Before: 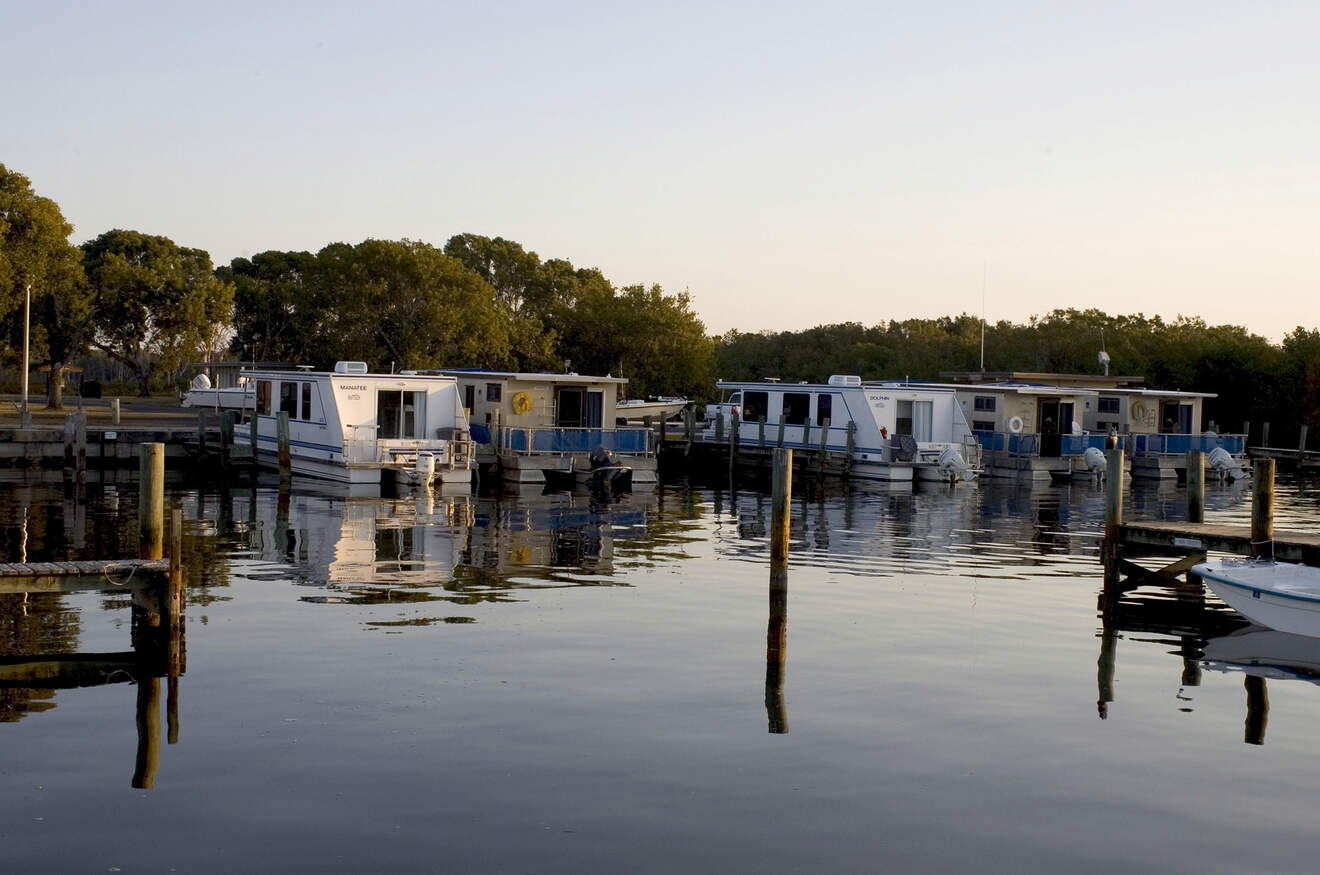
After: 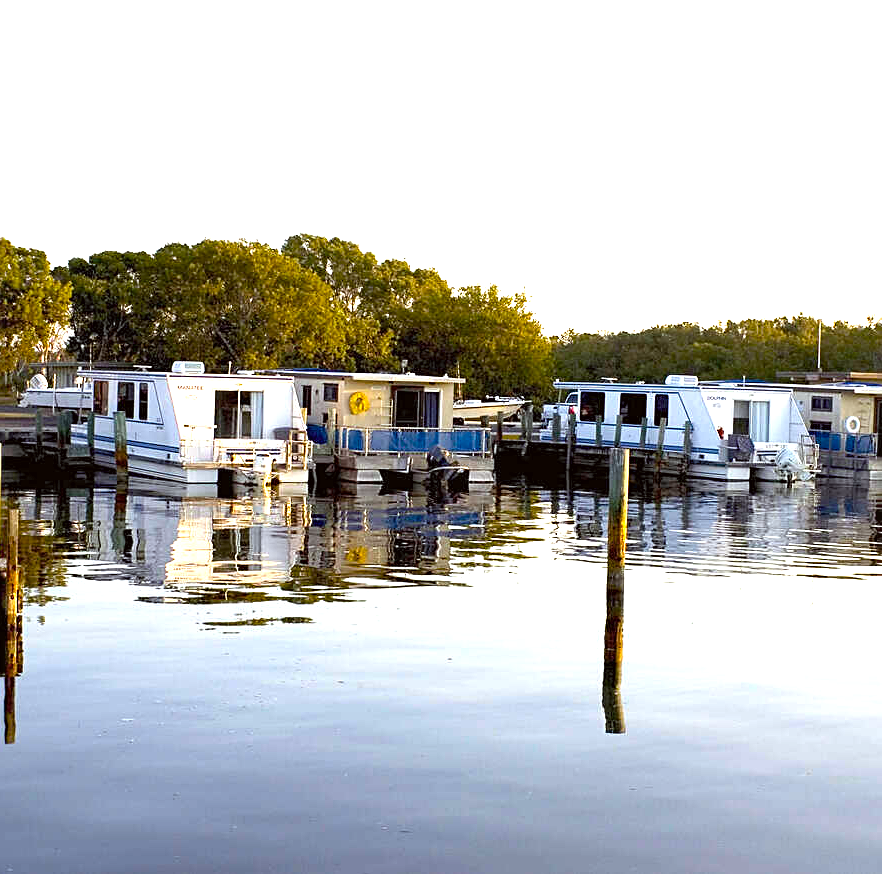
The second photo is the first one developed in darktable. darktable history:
crop and rotate: left 12.435%, right 20.731%
sharpen: amount 0.471
color correction: highlights a* -2.98, highlights b* -2.21, shadows a* 2.02, shadows b* 2.95
color balance rgb: perceptual saturation grading › global saturation 25.872%, global vibrance 20%
exposure: black level correction 0, exposure 1.664 EV, compensate highlight preservation false
